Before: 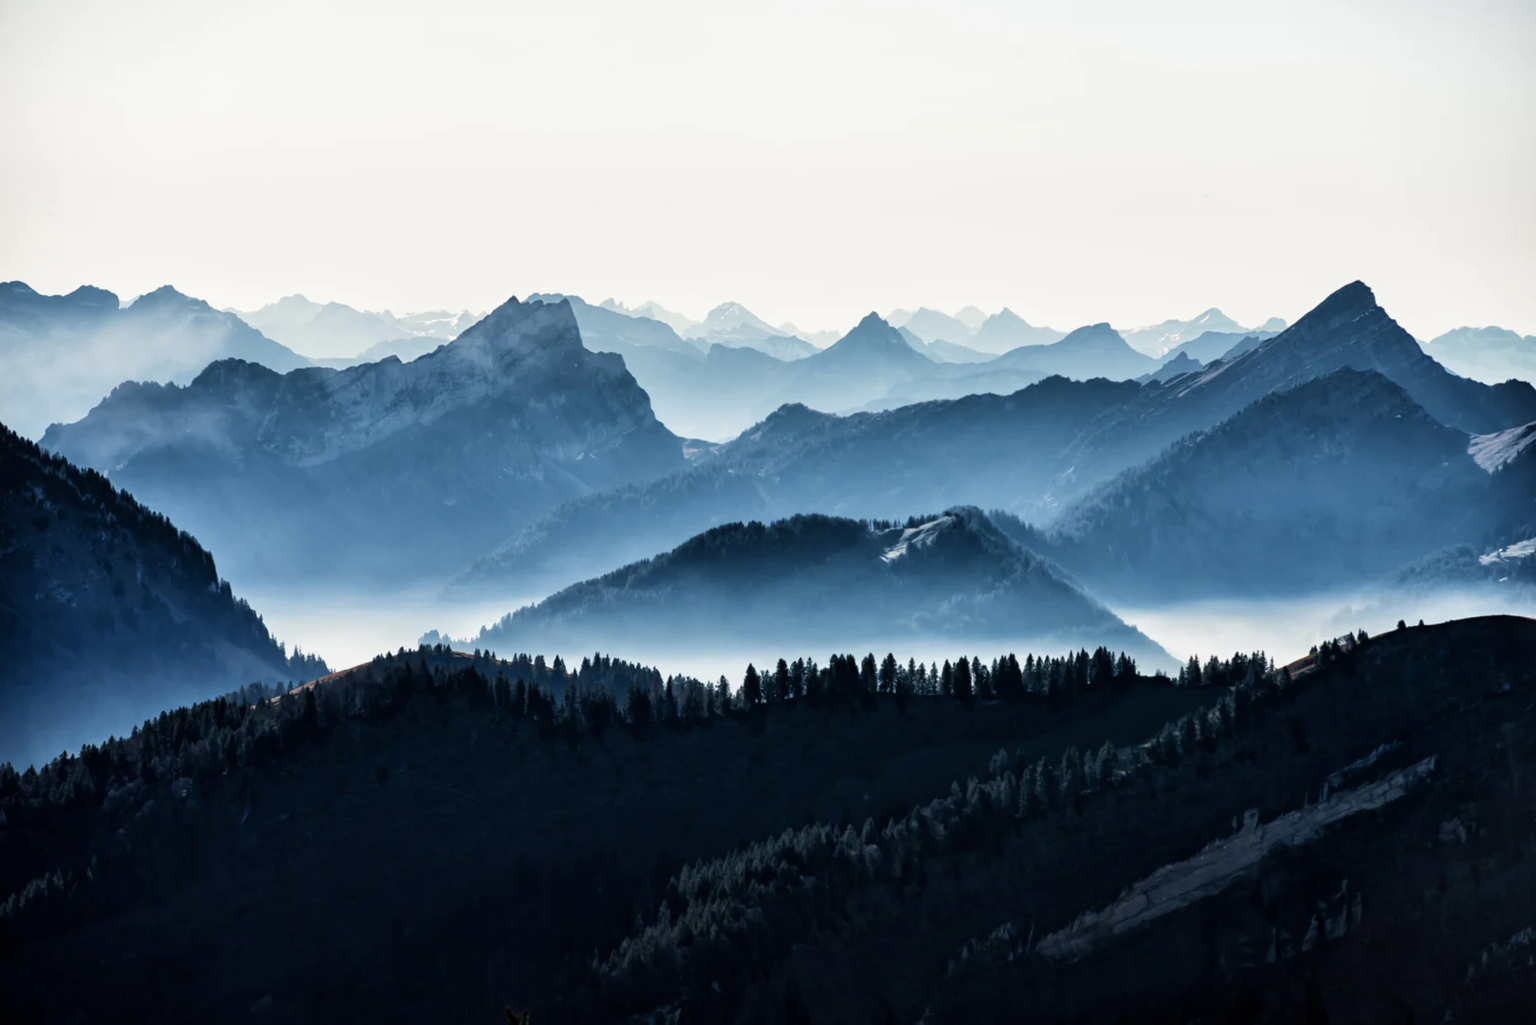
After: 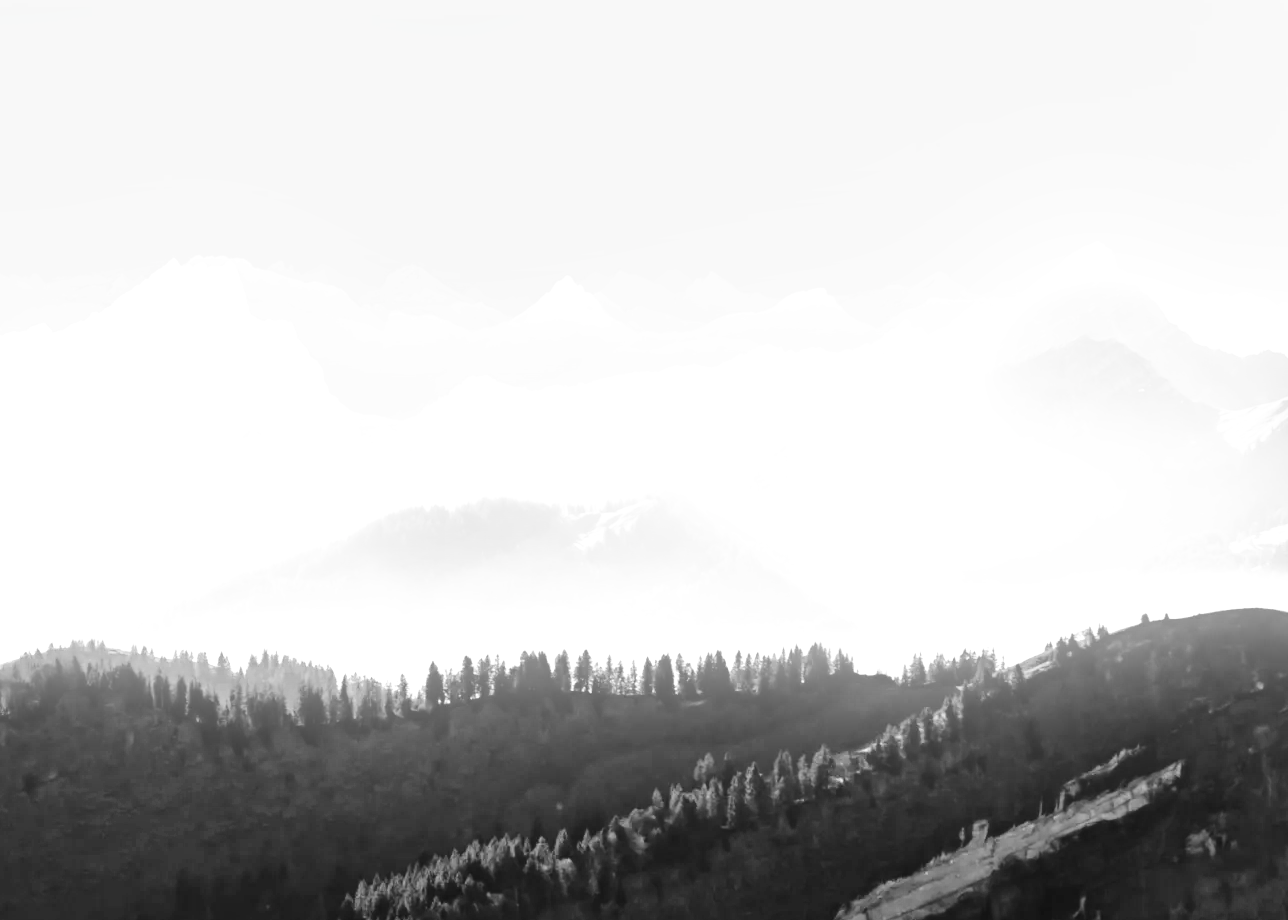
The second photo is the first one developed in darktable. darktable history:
base curve: curves: ch0 [(0, 0) (0.028, 0.03) (0.121, 0.232) (0.46, 0.748) (0.859, 0.968) (1, 1)], preserve colors none
graduated density: density 0.38 EV, hardness 21%, rotation -6.11°, saturation 32%
white balance: red 1.004, blue 1.096
color calibration: output gray [0.246, 0.254, 0.501, 0], gray › normalize channels true, illuminant same as pipeline (D50), adaptation XYZ, x 0.346, y 0.359, gamut compression 0
exposure: black level correction 0, exposure 1.675 EV, compensate exposure bias true, compensate highlight preservation false
color balance rgb: perceptual saturation grading › global saturation -1%
crop: left 23.095%, top 5.827%, bottom 11.854%
bloom: on, module defaults
